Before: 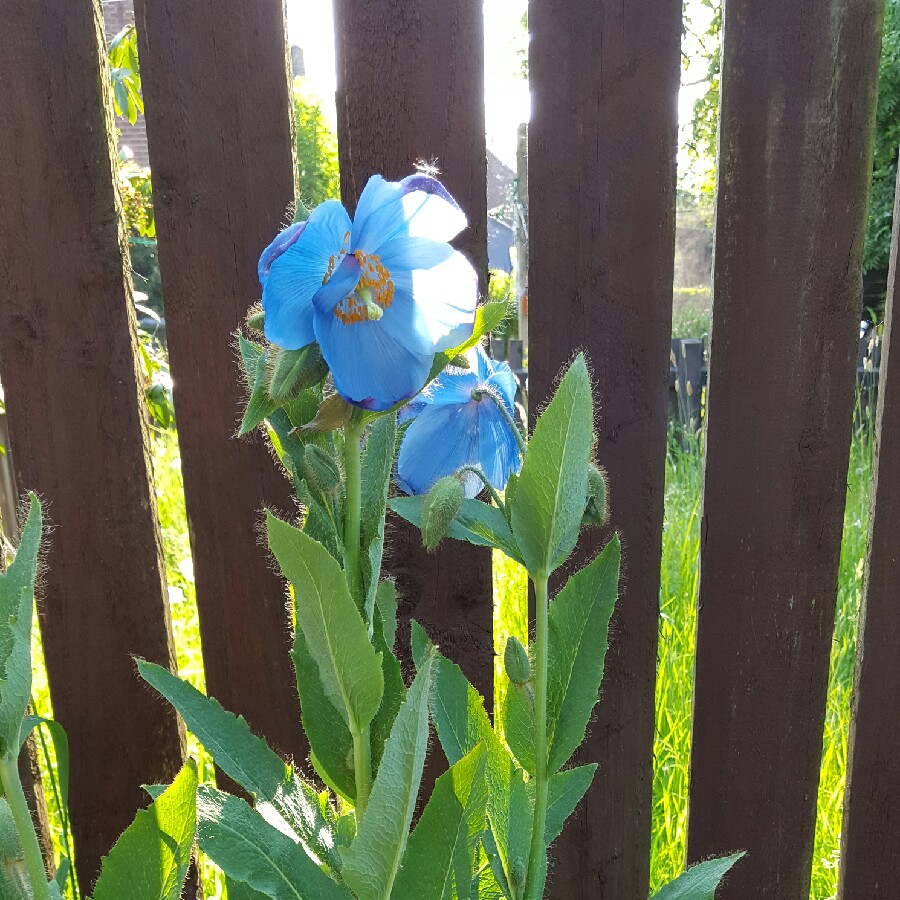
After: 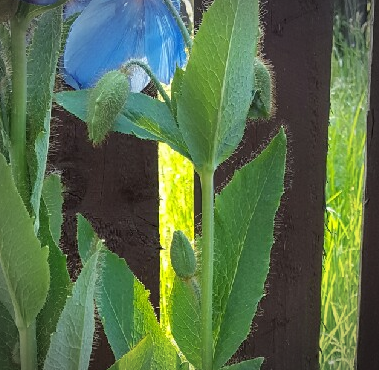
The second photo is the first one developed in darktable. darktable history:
crop: left 37.113%, top 45.219%, right 20.697%, bottom 13.641%
vignetting: unbound false
